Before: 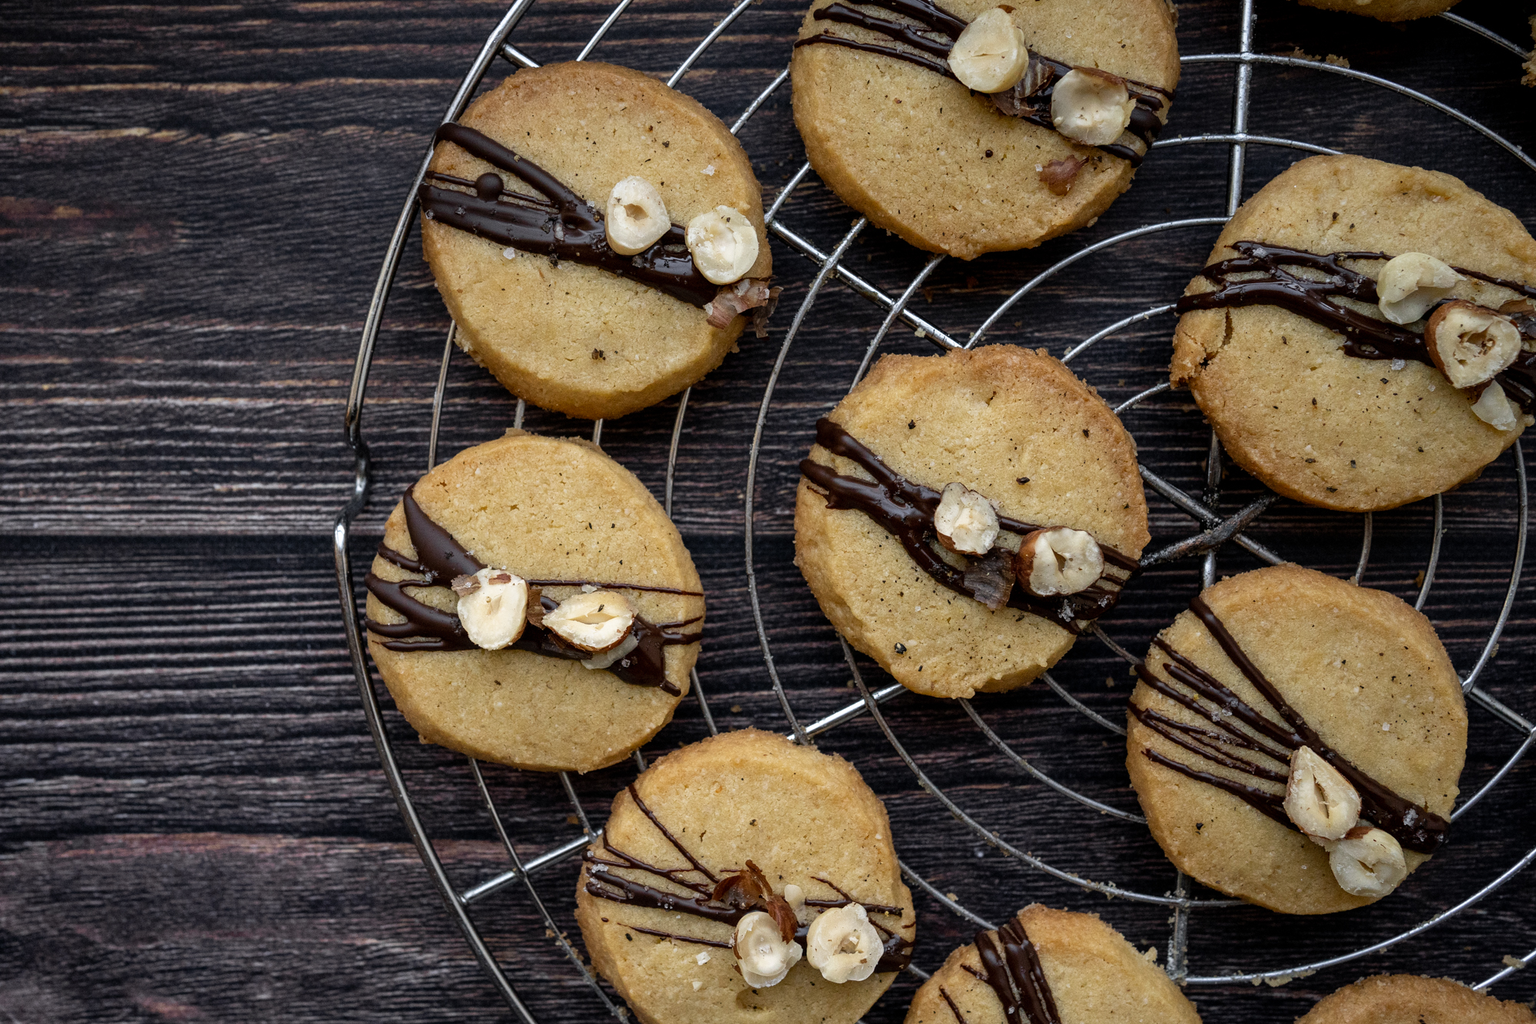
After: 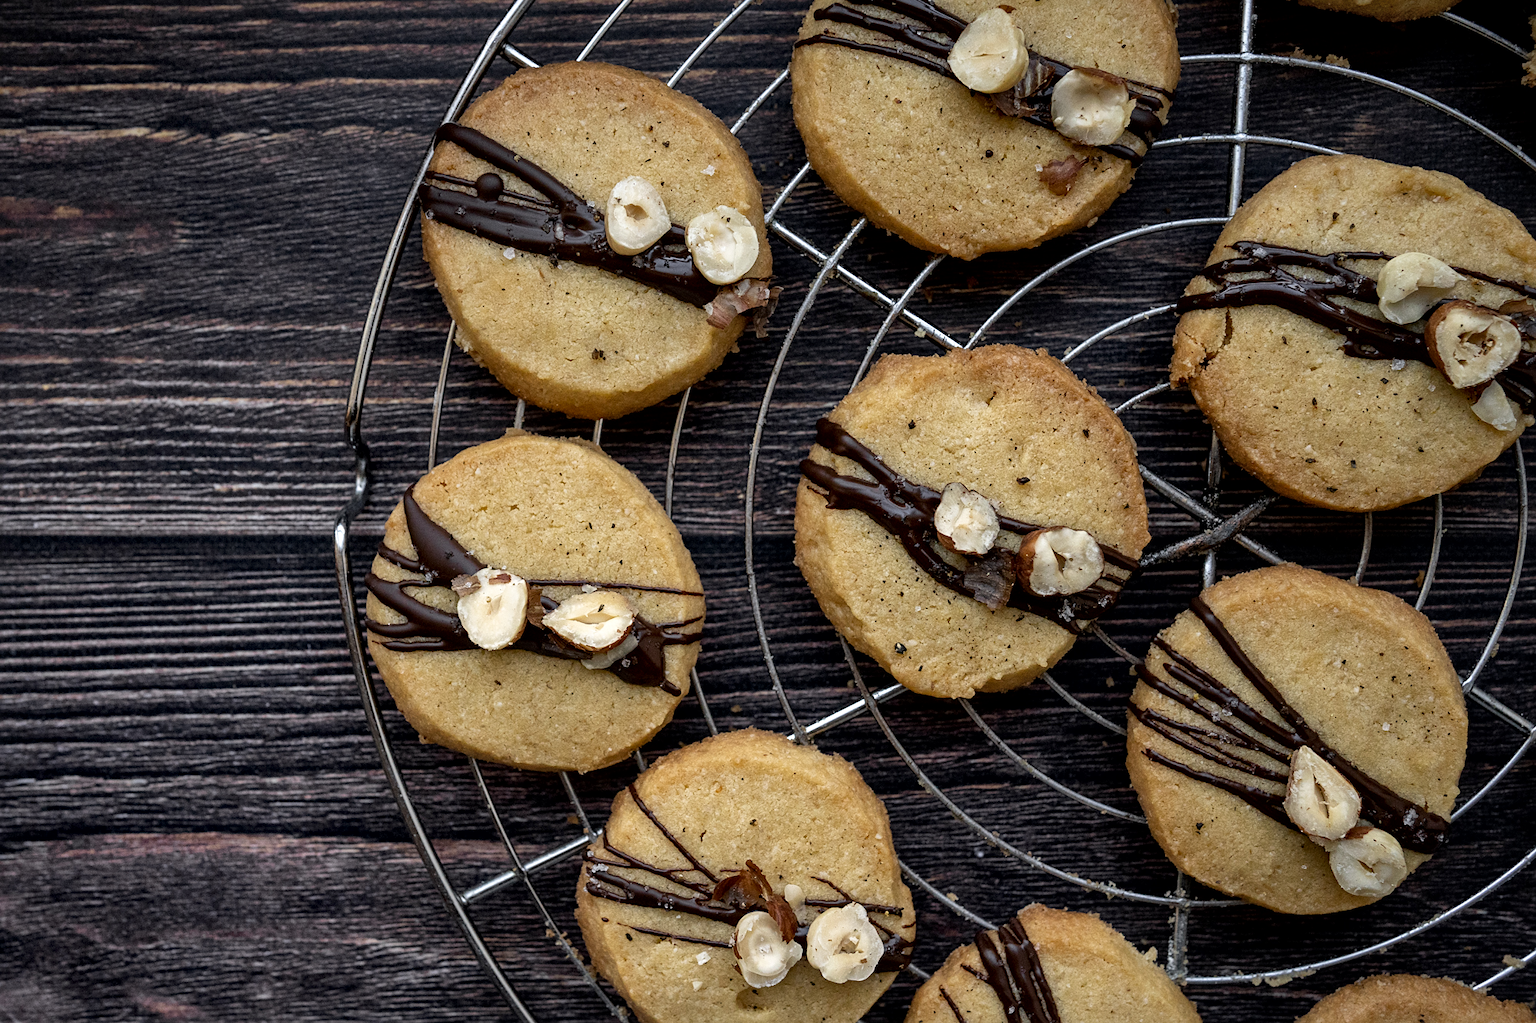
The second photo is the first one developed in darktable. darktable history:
local contrast: mode bilateral grid, contrast 20, coarseness 50, detail 141%, midtone range 0.2
sharpen: amount 0.2
